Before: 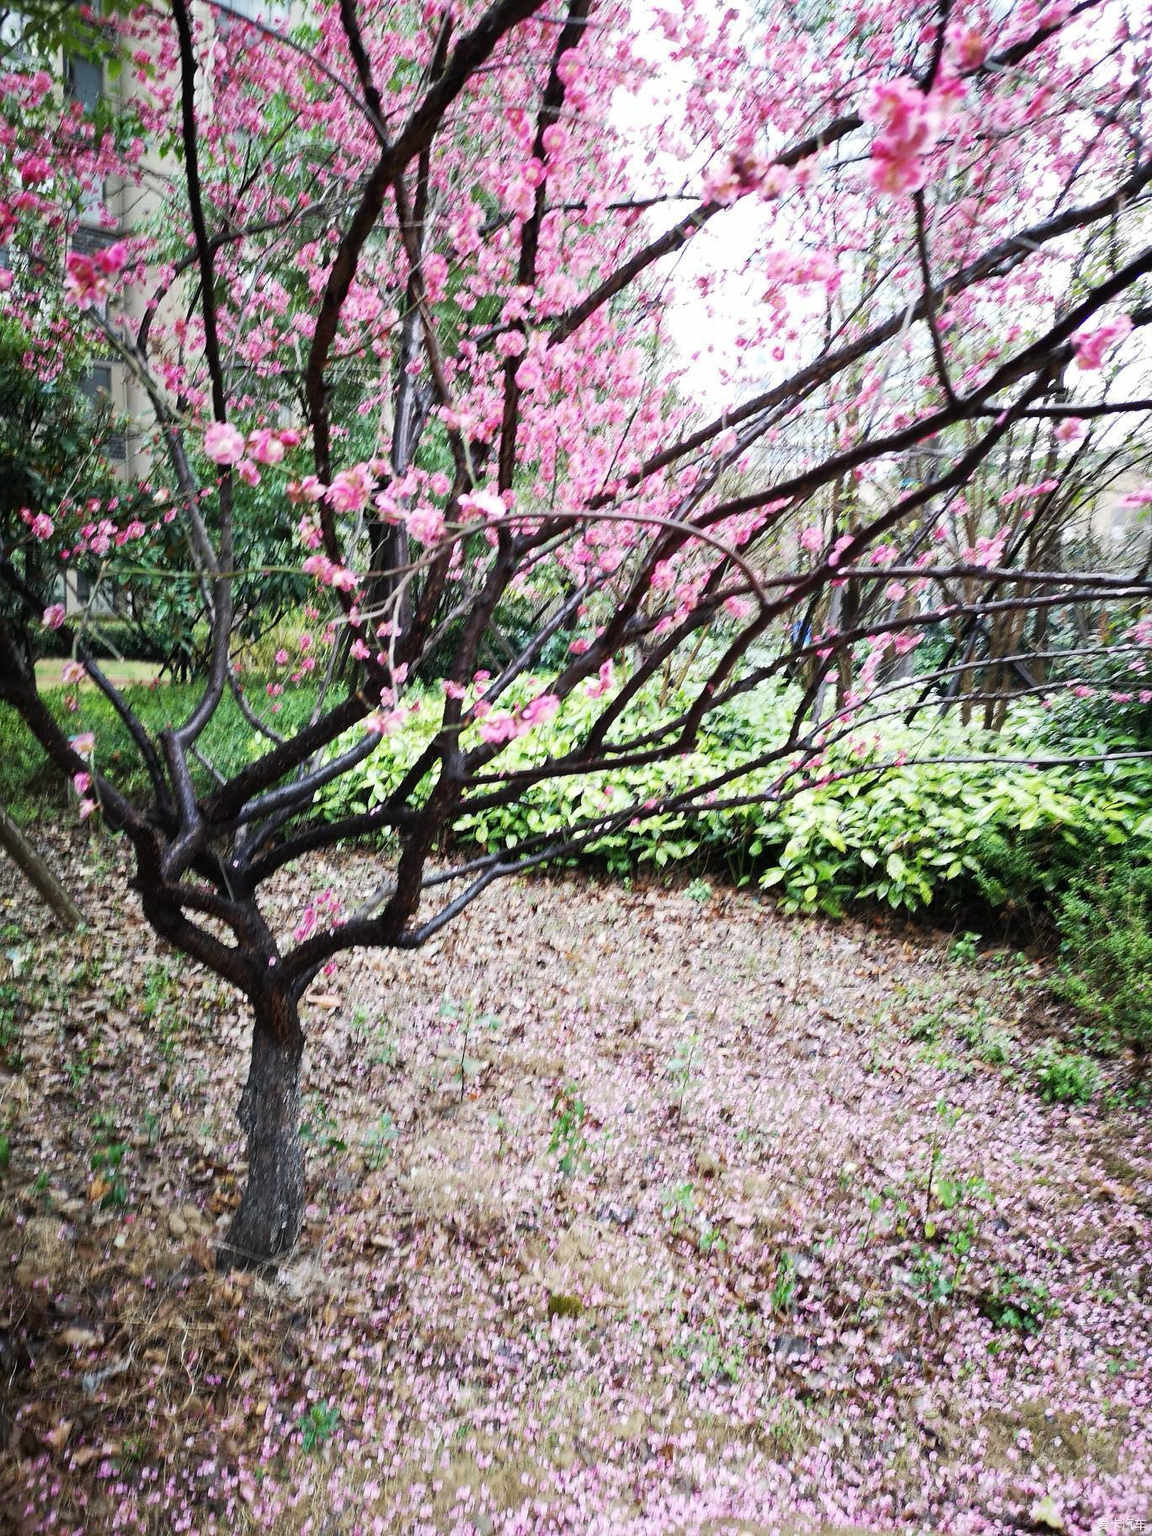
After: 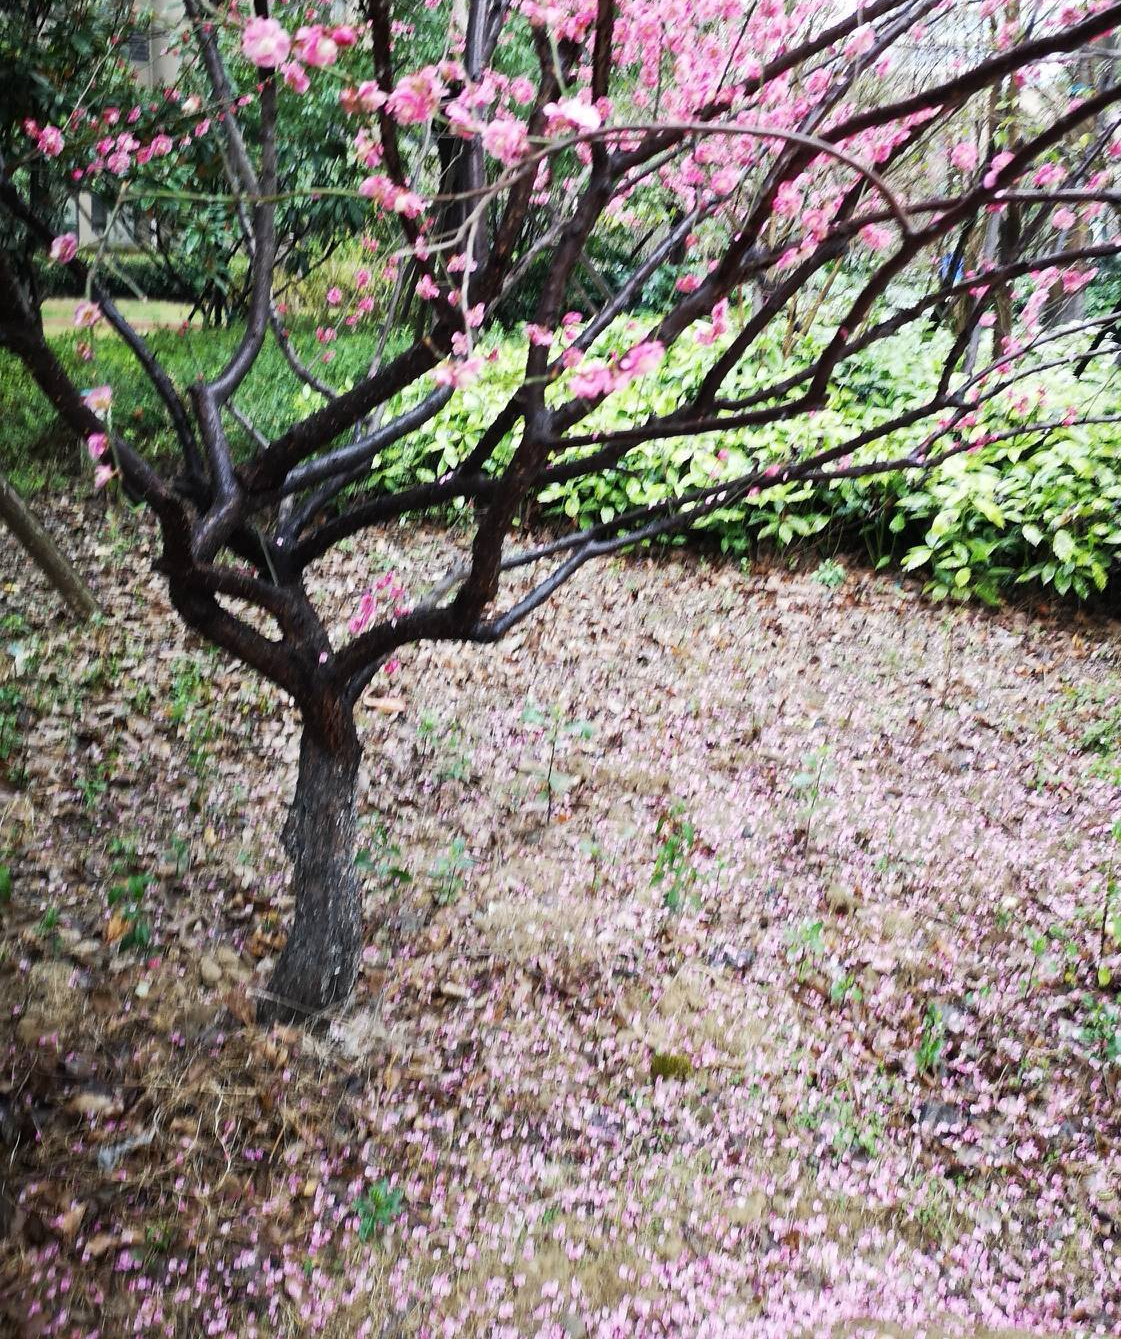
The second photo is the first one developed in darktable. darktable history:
crop: top 26.565%, right 18.022%
